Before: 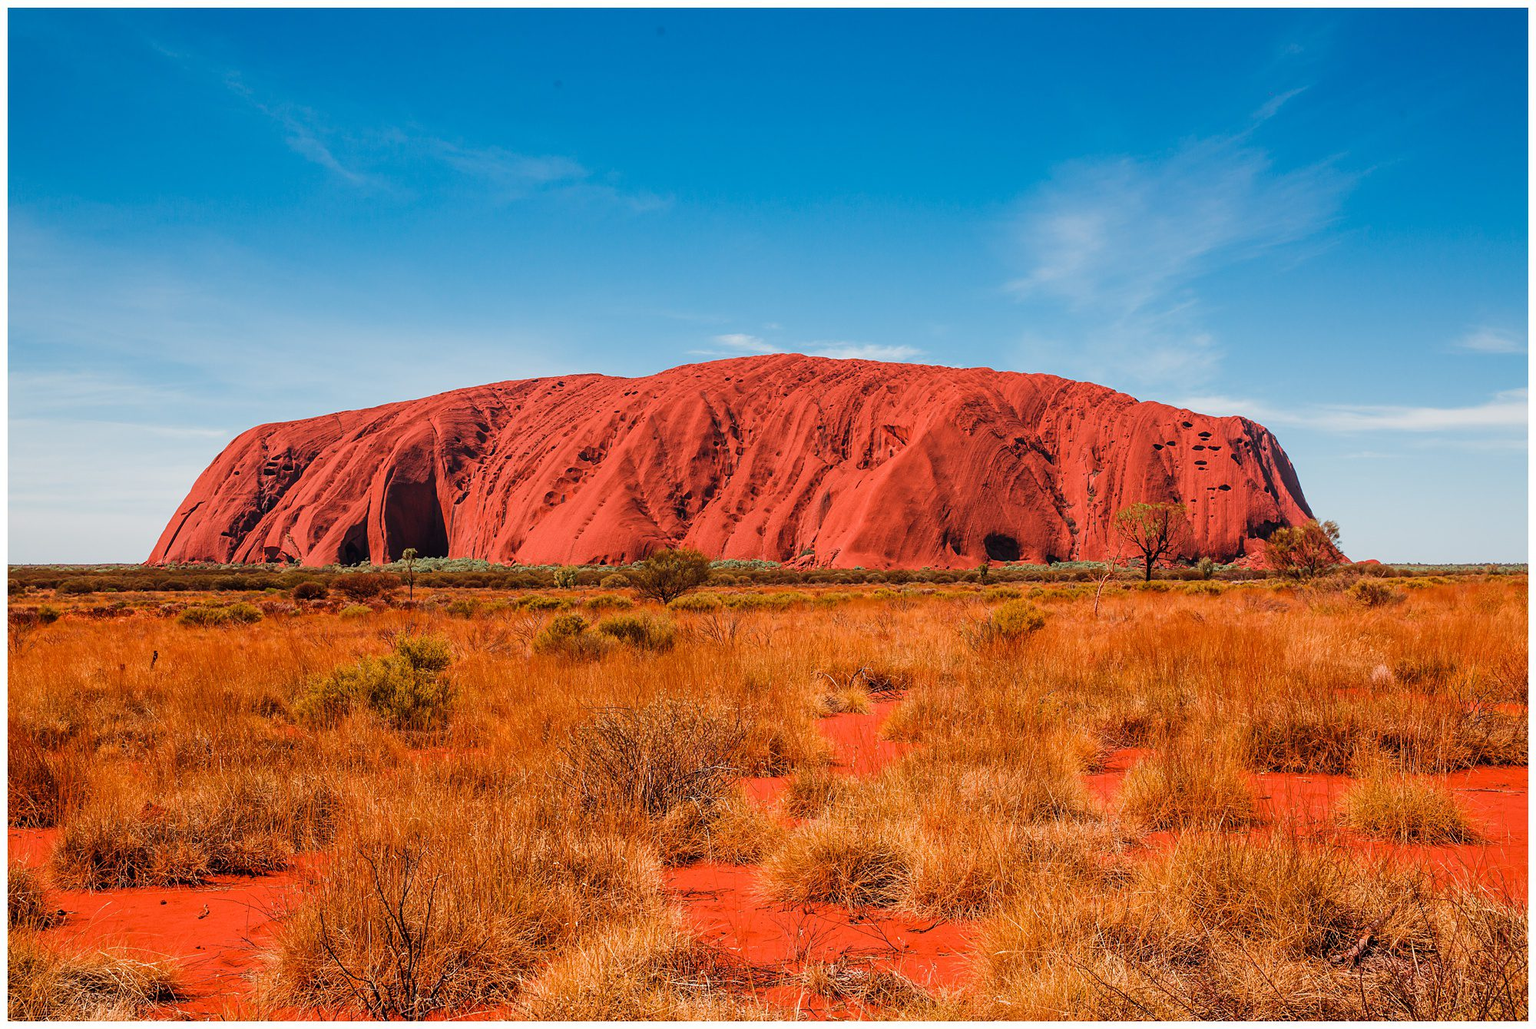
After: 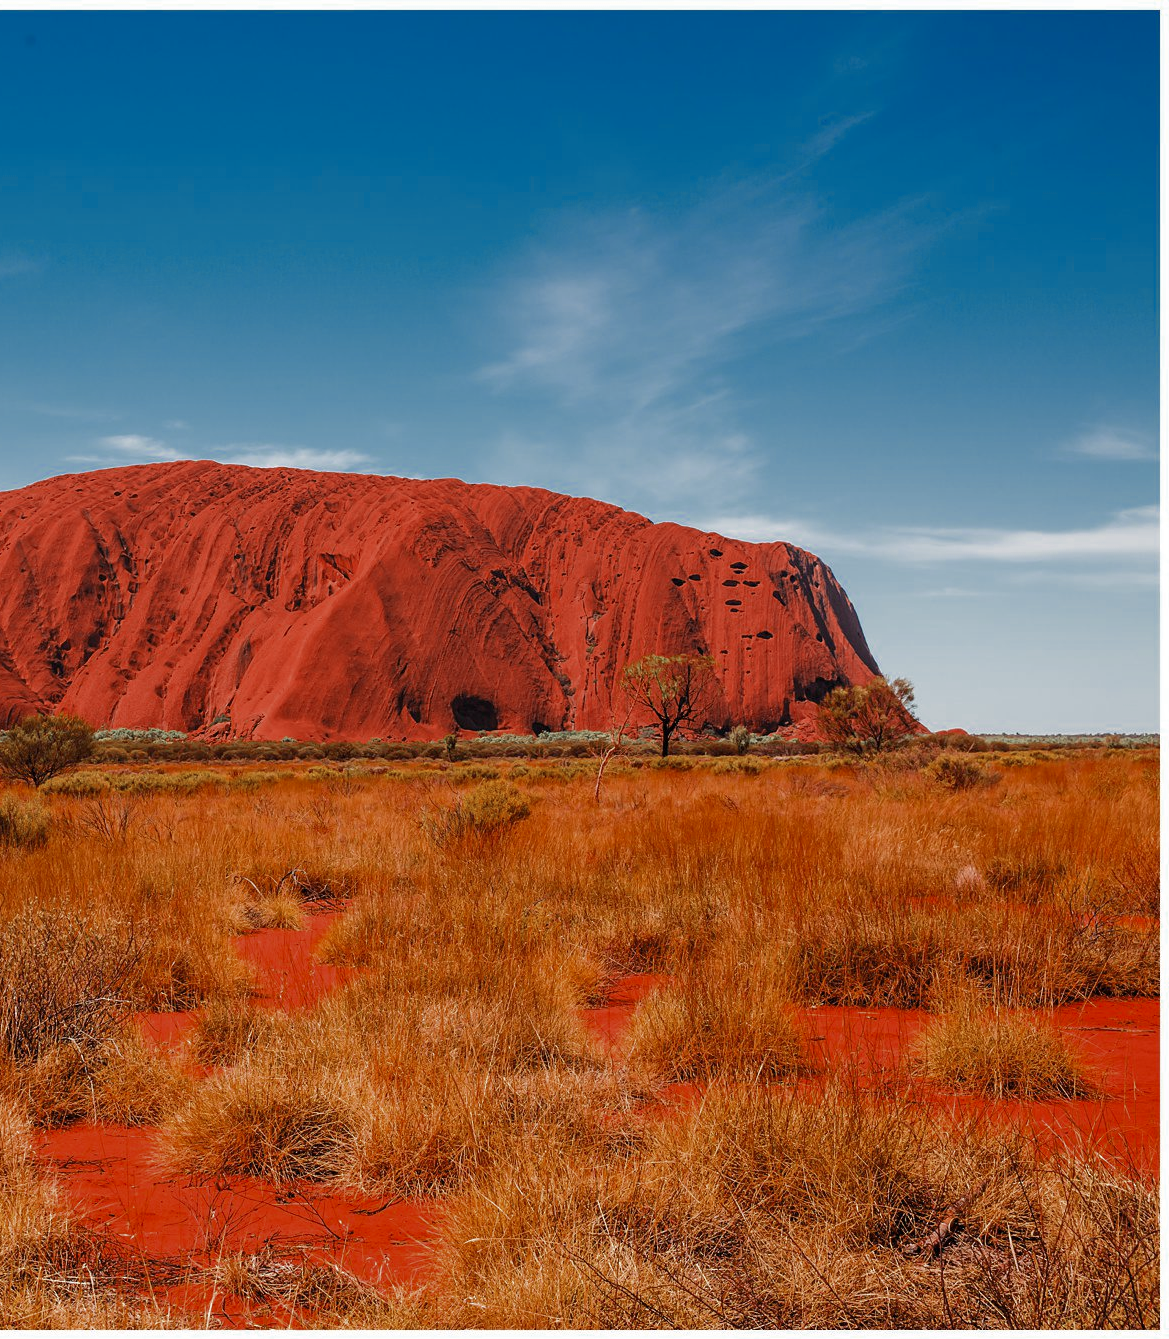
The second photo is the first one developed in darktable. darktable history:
levels: mode automatic, levels [0.514, 0.759, 1]
color correction: highlights a* 0.081, highlights b* -0.284
crop: left 41.509%
color zones: curves: ch0 [(0, 0.5) (0.125, 0.4) (0.25, 0.5) (0.375, 0.4) (0.5, 0.4) (0.625, 0.35) (0.75, 0.35) (0.875, 0.5)]; ch1 [(0, 0.35) (0.125, 0.45) (0.25, 0.35) (0.375, 0.35) (0.5, 0.35) (0.625, 0.35) (0.75, 0.45) (0.875, 0.35)]; ch2 [(0, 0.6) (0.125, 0.5) (0.25, 0.5) (0.375, 0.6) (0.5, 0.6) (0.625, 0.5) (0.75, 0.5) (0.875, 0.5)]
